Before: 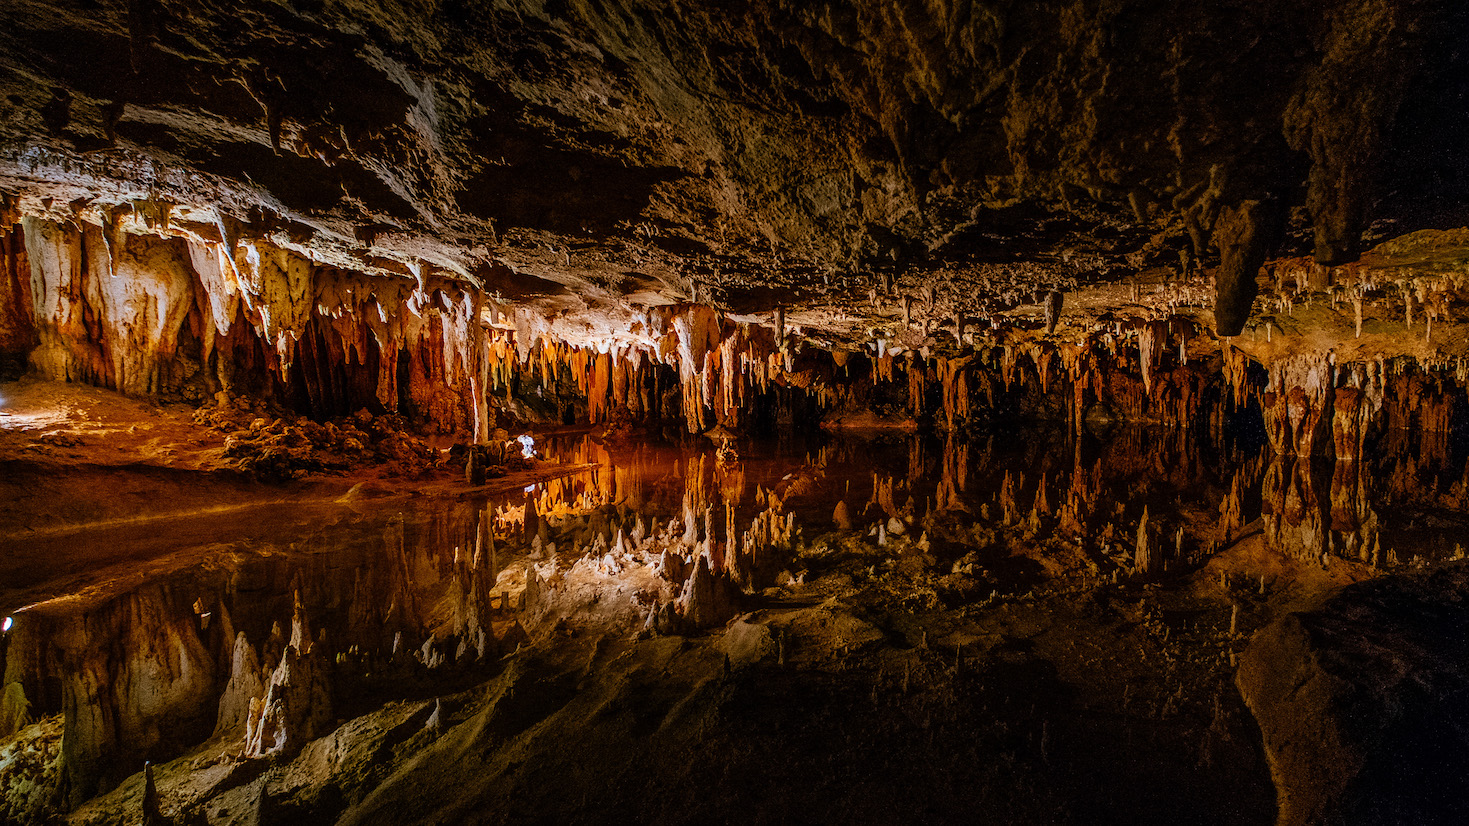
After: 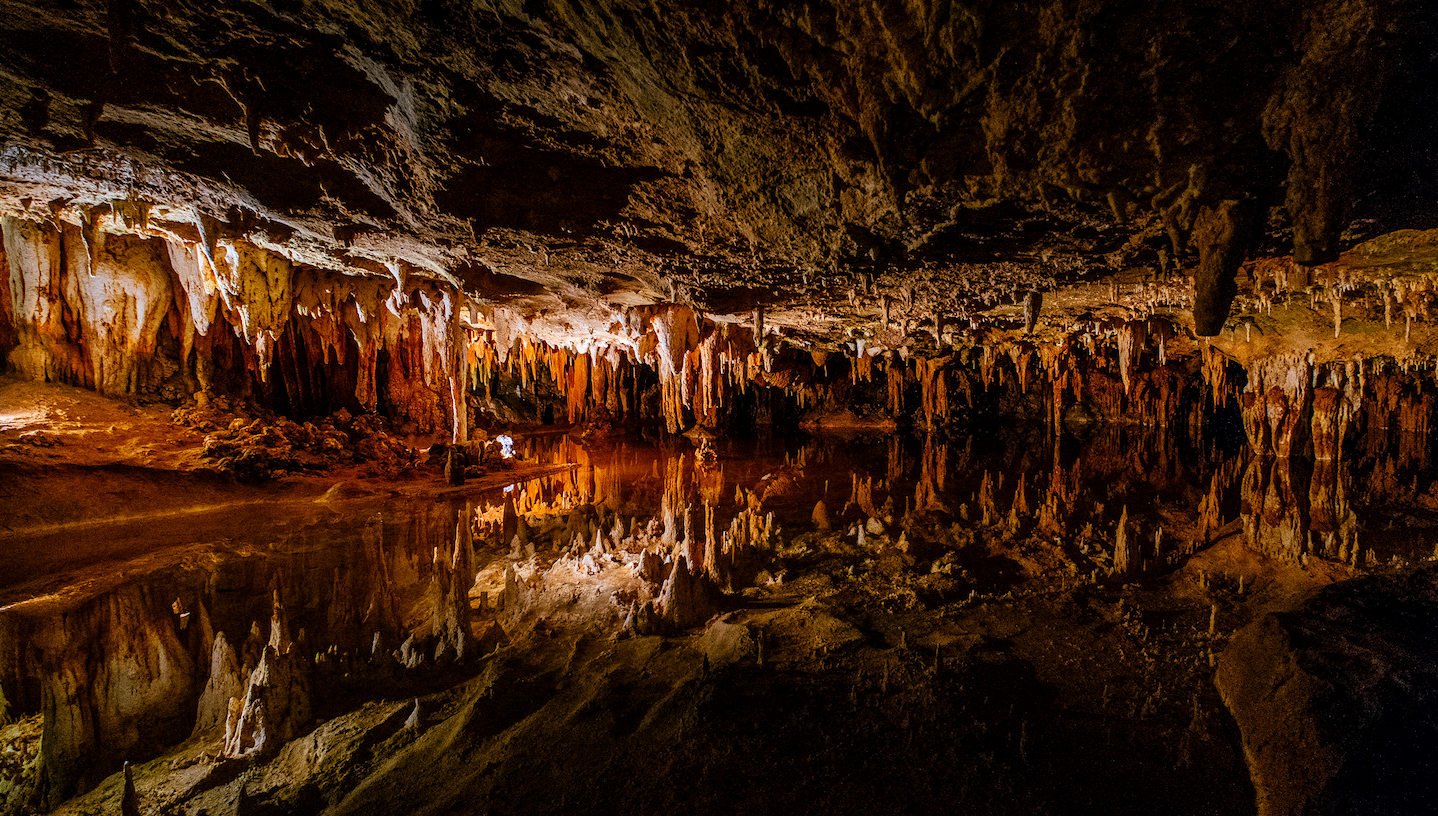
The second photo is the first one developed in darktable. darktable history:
exposure: black level correction 0.001, exposure 0.14 EV, compensate highlight preservation false
crop and rotate: left 1.488%, right 0.591%, bottom 1.192%
